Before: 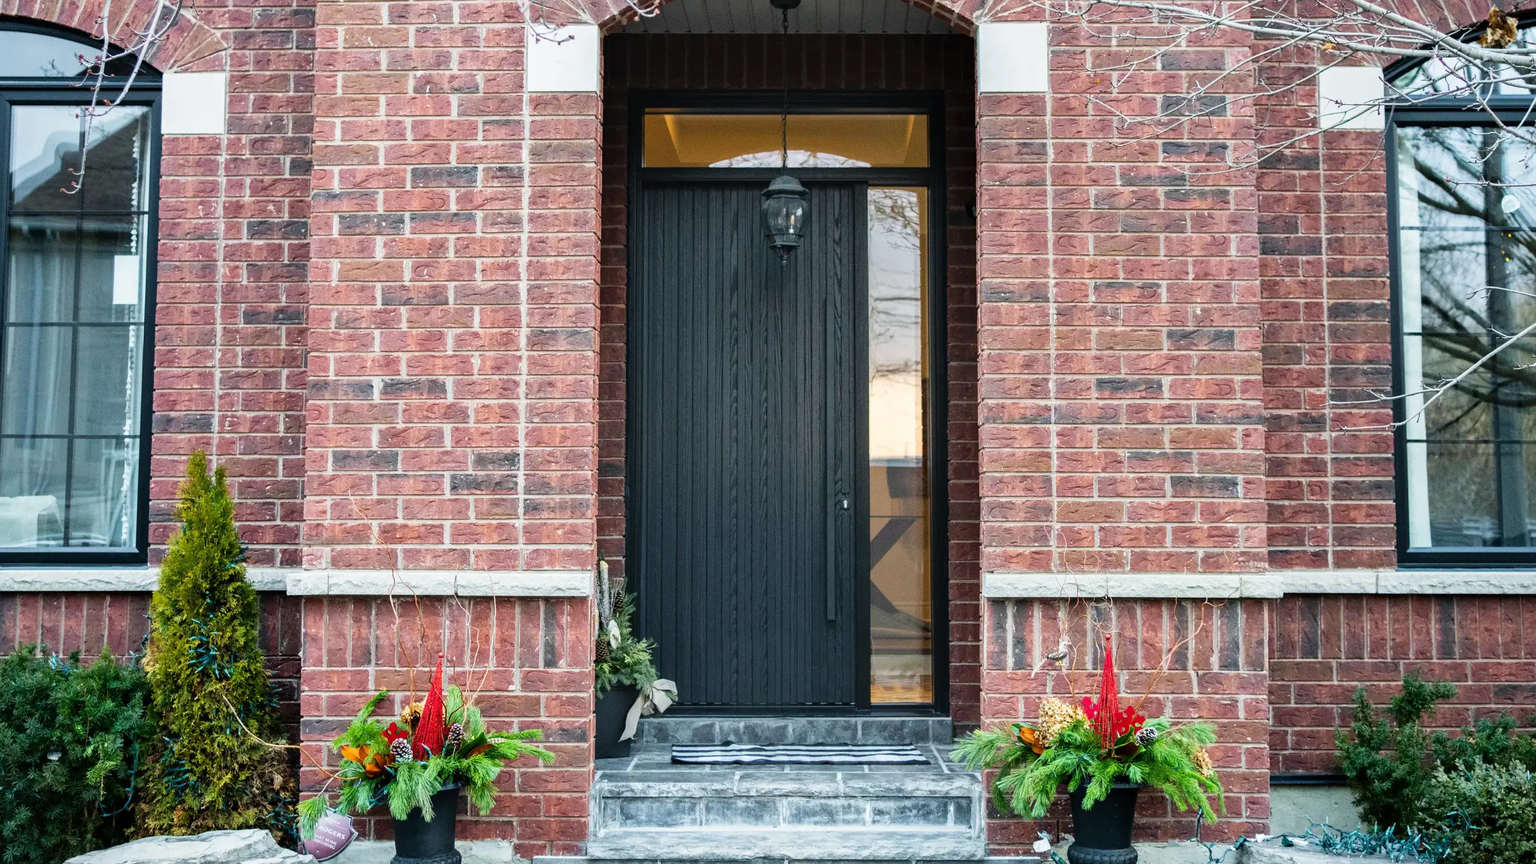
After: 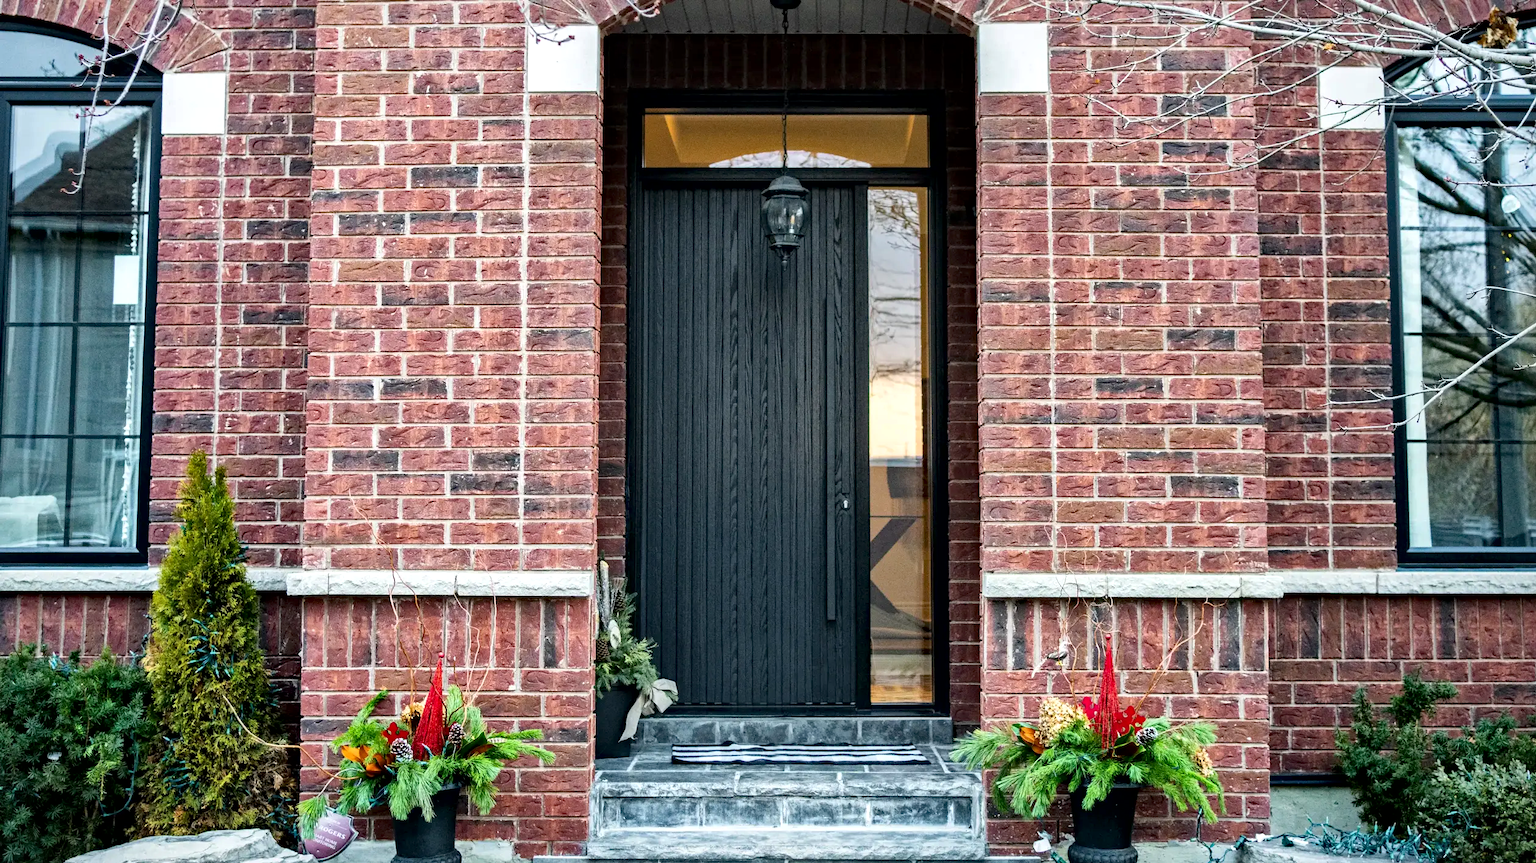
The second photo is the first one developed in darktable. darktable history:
local contrast: mode bilateral grid, contrast 25, coarseness 60, detail 151%, midtone range 0.2
haze removal: strength 0.29, distance 0.25, compatibility mode true, adaptive false
